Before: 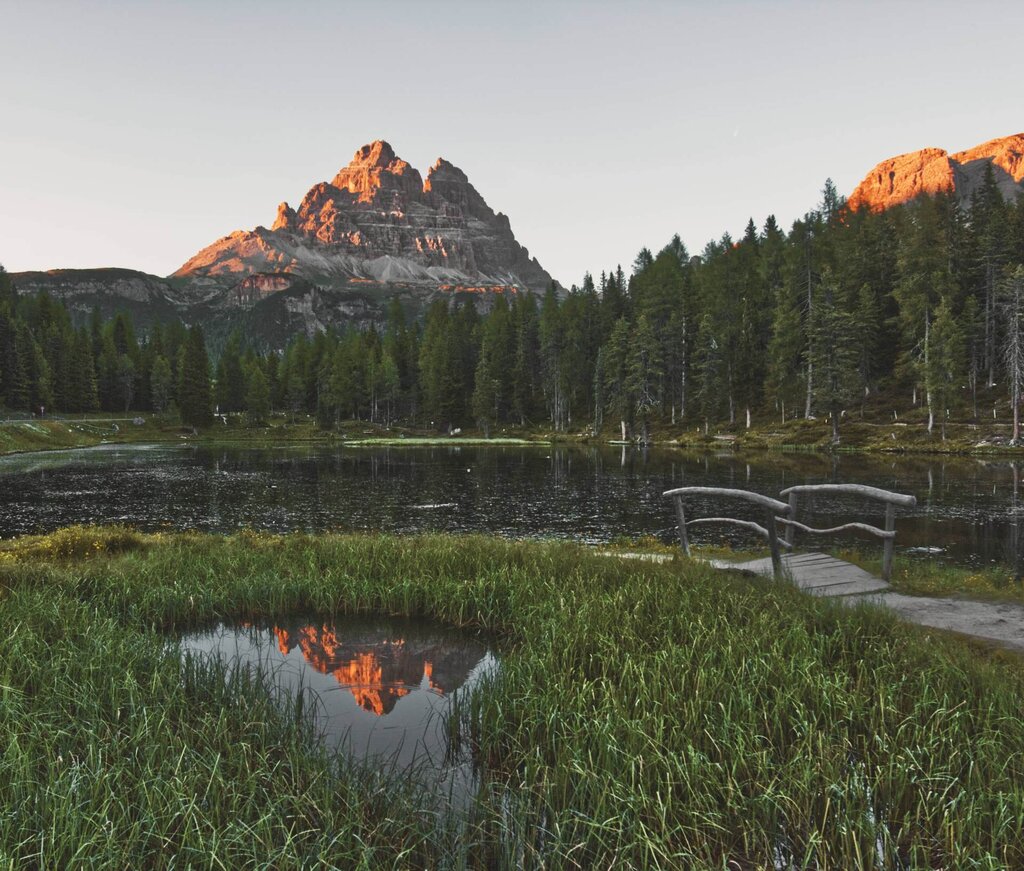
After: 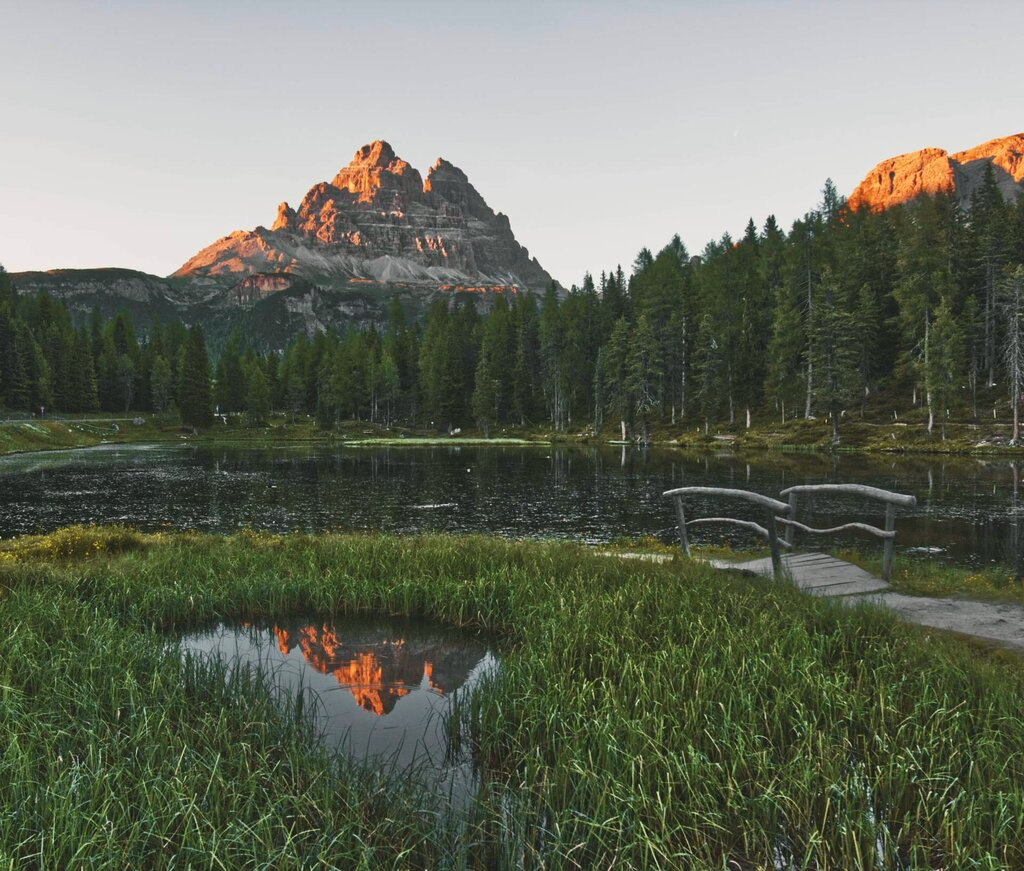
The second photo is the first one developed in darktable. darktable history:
color balance rgb: shadows lift › luminance -7.46%, shadows lift › chroma 2.259%, shadows lift › hue 166.49°, perceptual saturation grading › global saturation 0.587%, global vibrance 20%
exposure: black level correction 0, compensate highlight preservation false
